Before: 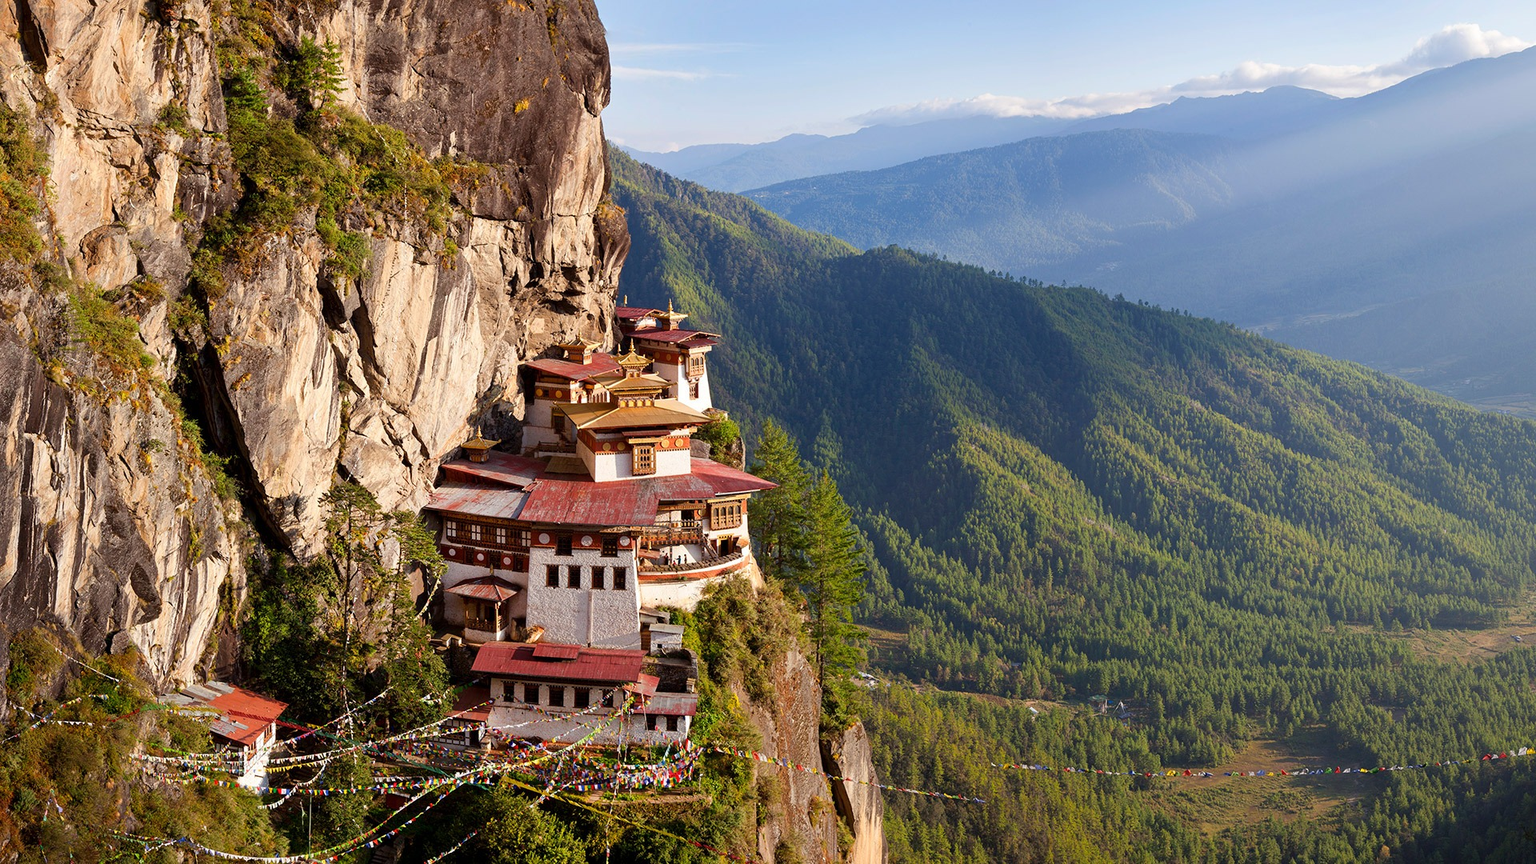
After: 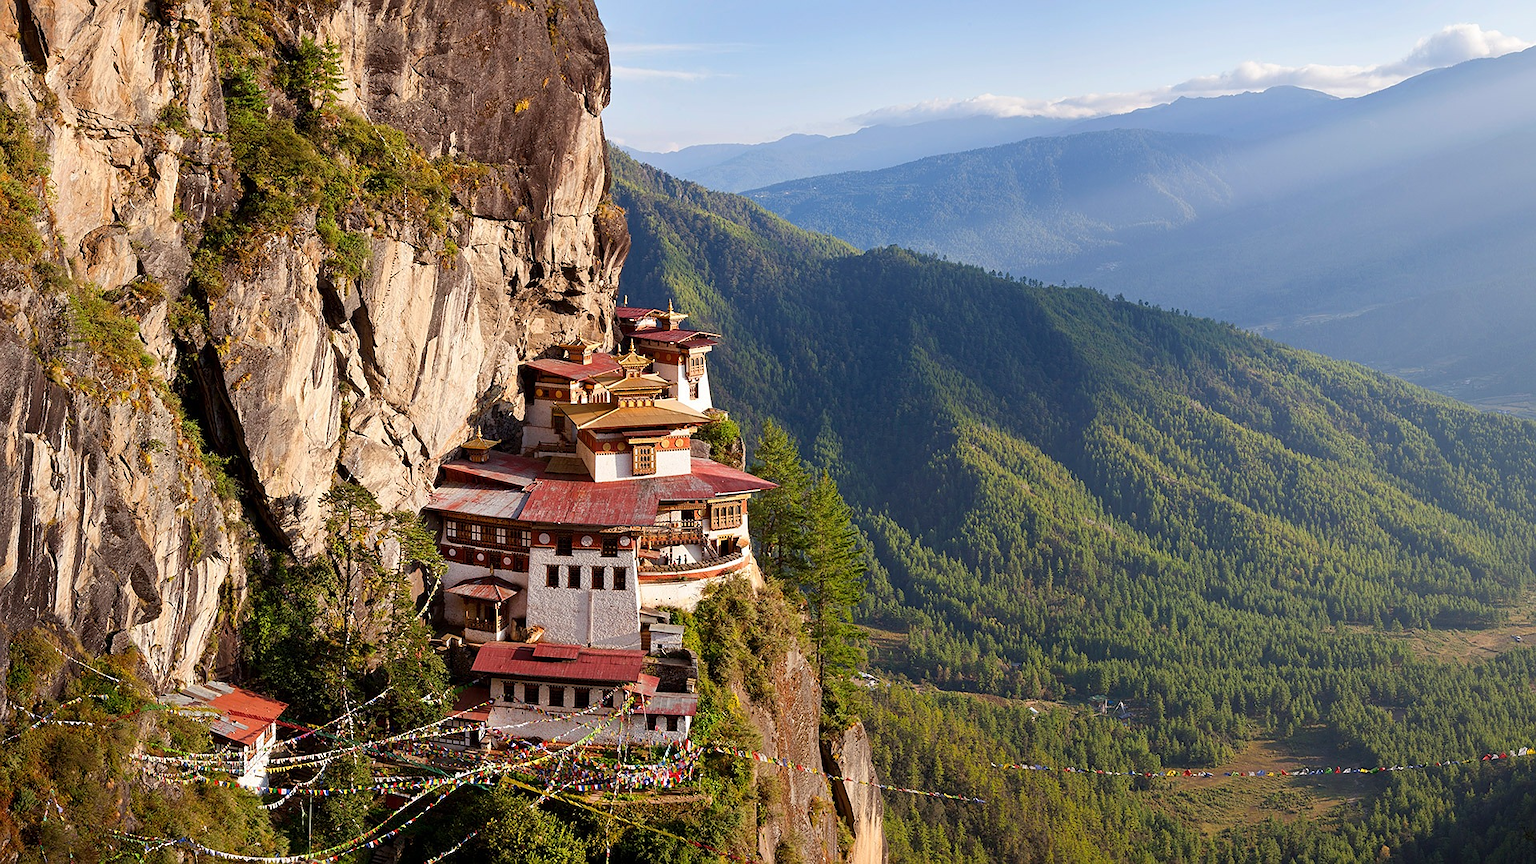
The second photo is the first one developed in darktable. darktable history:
sharpen: radius 1.013
